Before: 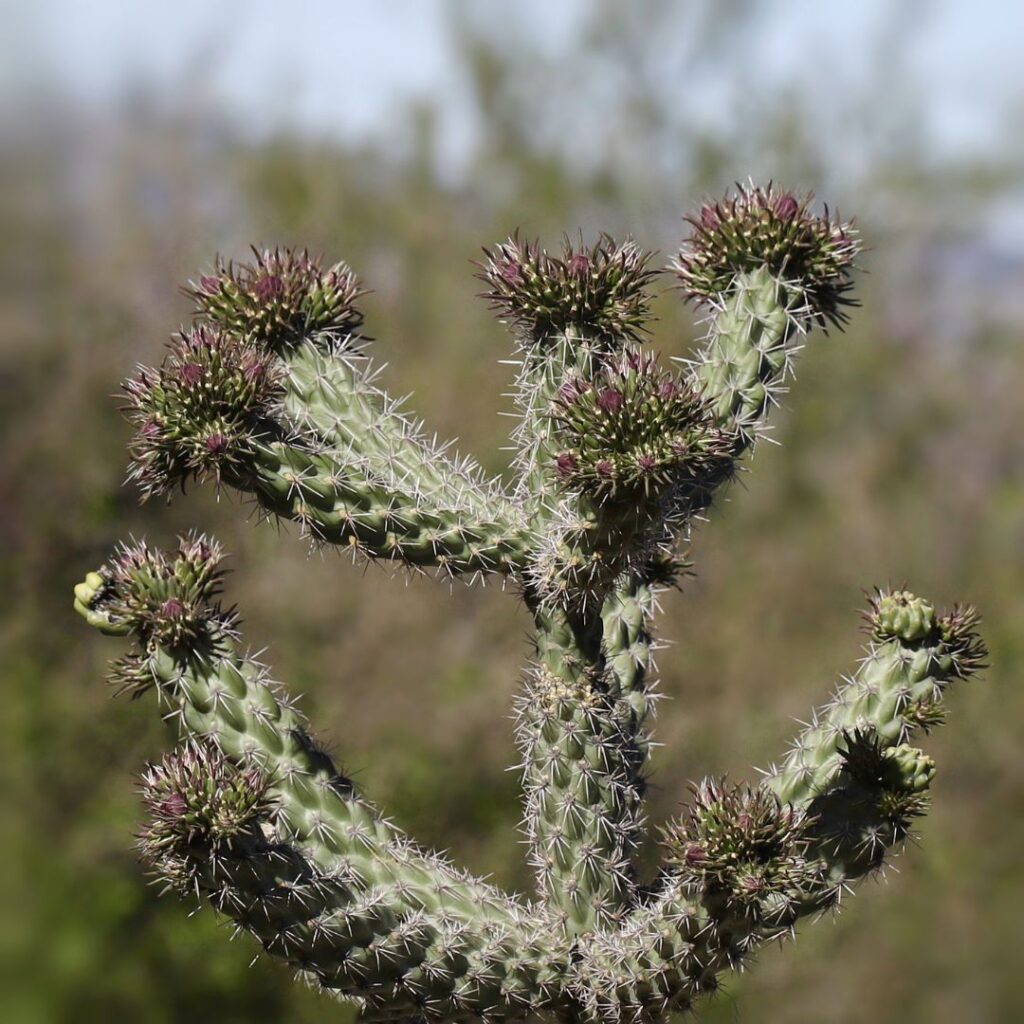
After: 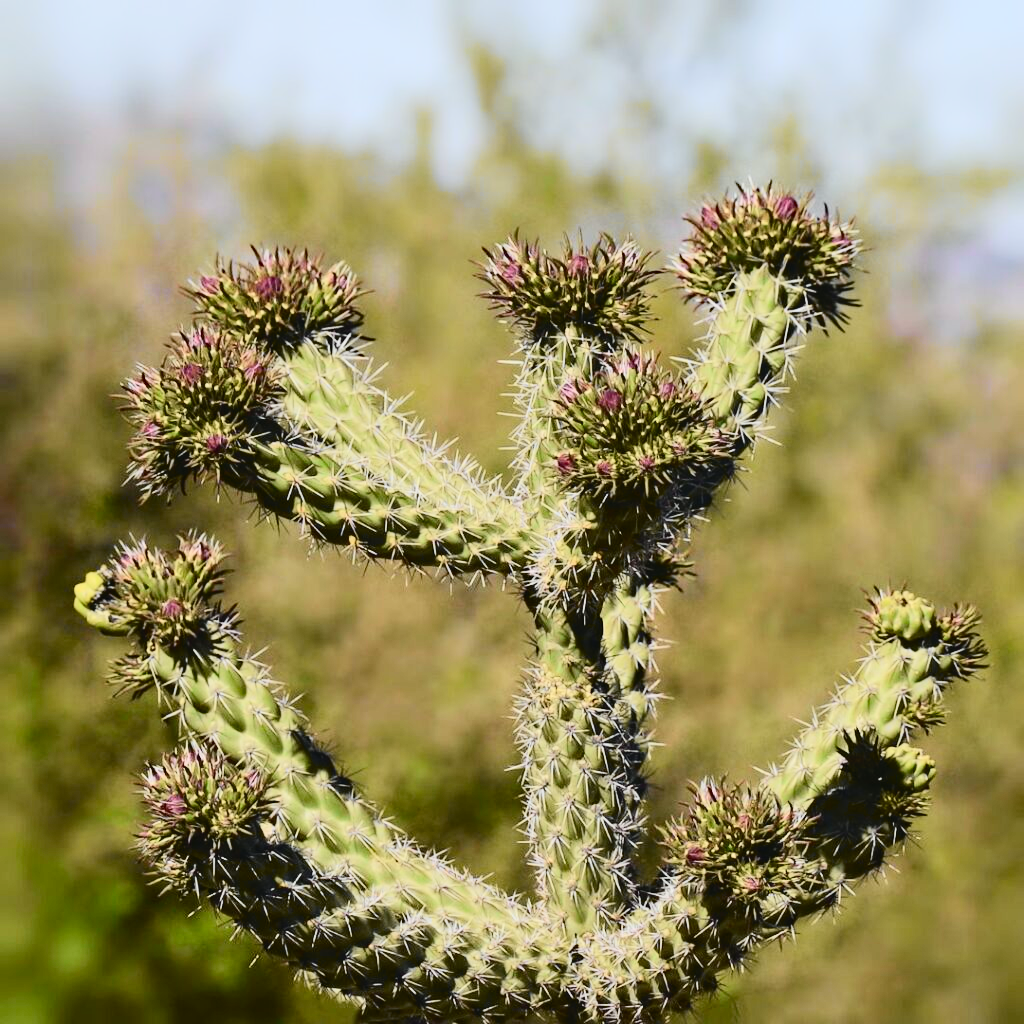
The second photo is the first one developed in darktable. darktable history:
contrast brightness saturation: contrast 0.2, brightness 0.16, saturation 0.22
tone curve: curves: ch0 [(0, 0.03) (0.113, 0.087) (0.207, 0.184) (0.515, 0.612) (0.712, 0.793) (1, 0.946)]; ch1 [(0, 0) (0.172, 0.123) (0.317, 0.279) (0.414, 0.382) (0.476, 0.479) (0.505, 0.498) (0.534, 0.534) (0.621, 0.65) (0.709, 0.764) (1, 1)]; ch2 [(0, 0) (0.411, 0.424) (0.505, 0.505) (0.521, 0.524) (0.537, 0.57) (0.65, 0.699) (1, 1)], color space Lab, independent channels, preserve colors none
haze removal: compatibility mode true, adaptive false
